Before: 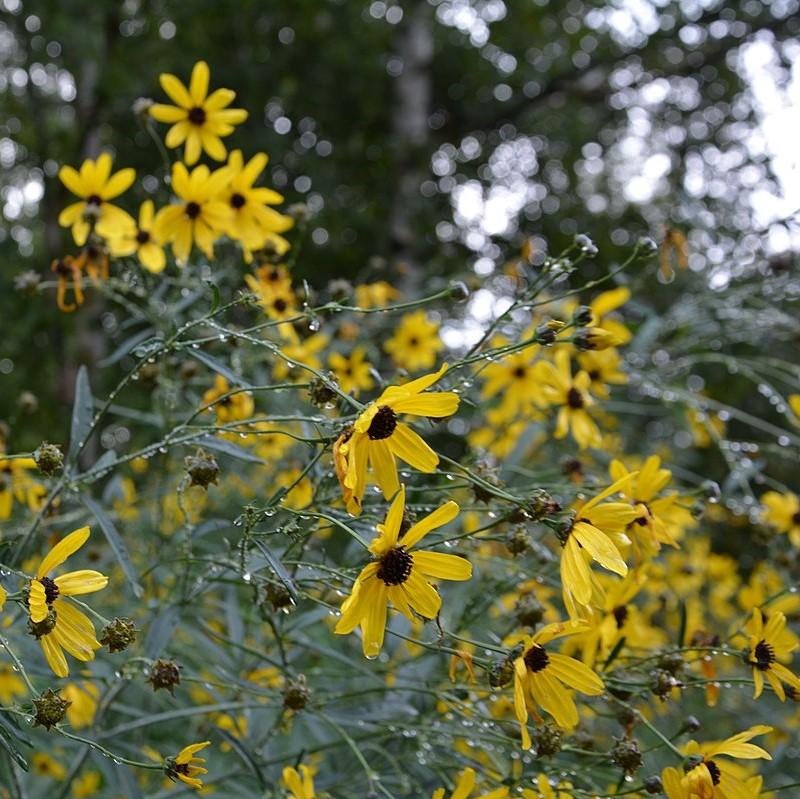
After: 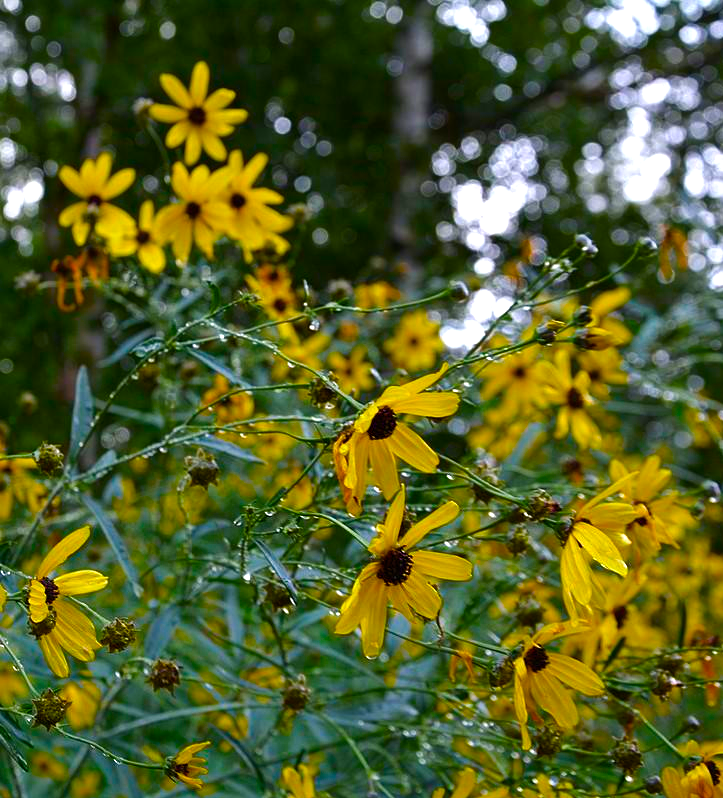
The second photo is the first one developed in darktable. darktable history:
color zones: curves: ch0 [(0, 0.425) (0.143, 0.422) (0.286, 0.42) (0.429, 0.419) (0.571, 0.419) (0.714, 0.42) (0.857, 0.422) (1, 0.425)]; ch1 [(0, 0.666) (0.143, 0.669) (0.286, 0.671) (0.429, 0.67) (0.571, 0.67) (0.714, 0.67) (0.857, 0.67) (1, 0.666)]
crop: right 9.51%, bottom 0.019%
color balance rgb: highlights gain › luminance 14.587%, perceptual saturation grading › global saturation -0.123%, perceptual saturation grading › highlights -17.769%, perceptual saturation grading › mid-tones 33.074%, perceptual saturation grading › shadows 50.572%, perceptual brilliance grading › highlights 8.023%, perceptual brilliance grading › mid-tones 3.713%, perceptual brilliance grading › shadows 1.471%, global vibrance 30.094%, contrast 9.702%
